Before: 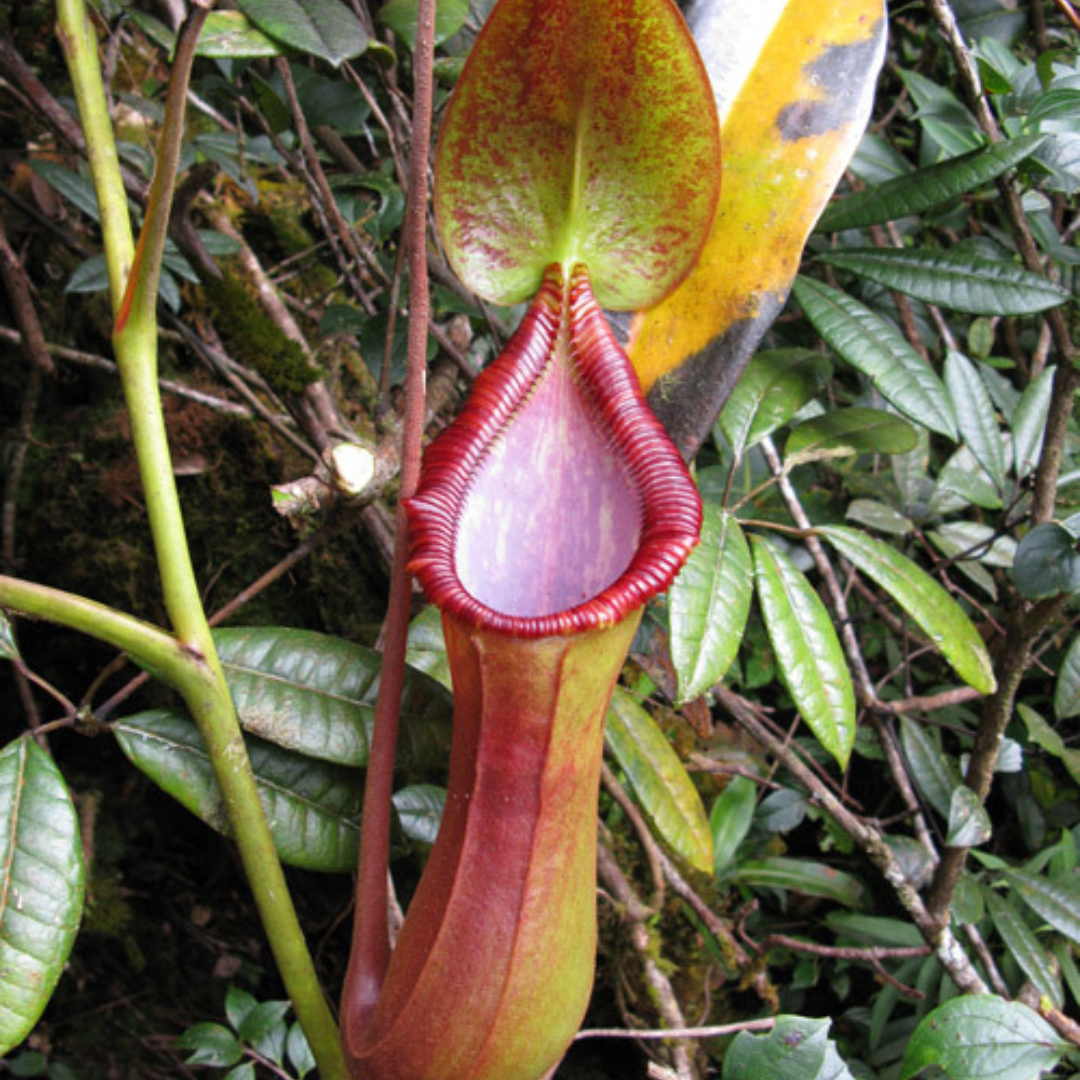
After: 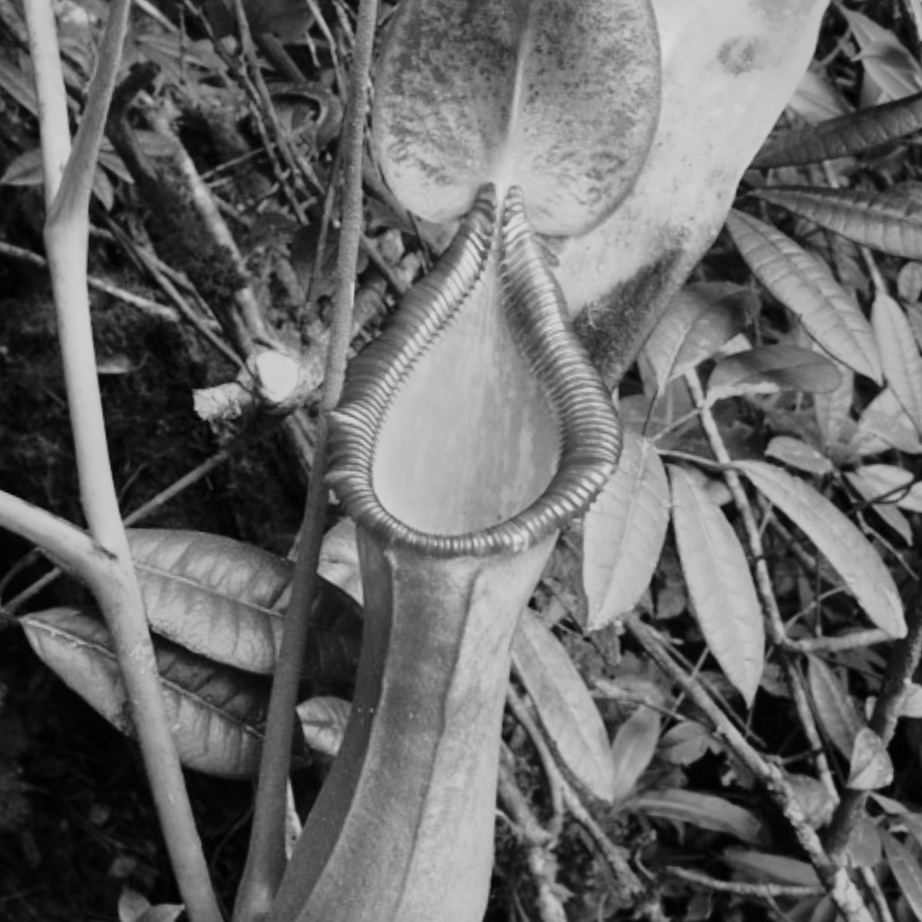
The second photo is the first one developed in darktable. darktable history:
monochrome: a 79.32, b 81.83, size 1.1
crop and rotate: angle -3.27°, left 5.211%, top 5.211%, right 4.607%, bottom 4.607%
base curve: curves: ch0 [(0, 0) (0.028, 0.03) (0.121, 0.232) (0.46, 0.748) (0.859, 0.968) (1, 1)], preserve colors none
